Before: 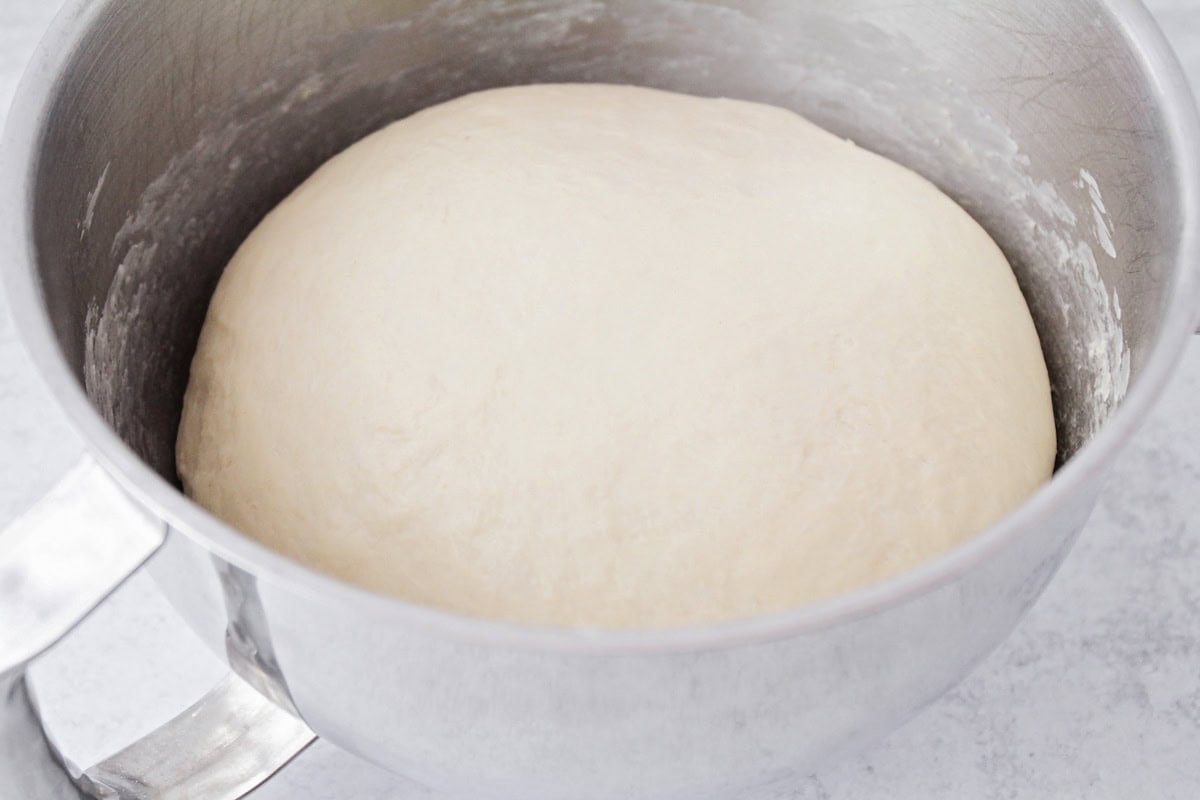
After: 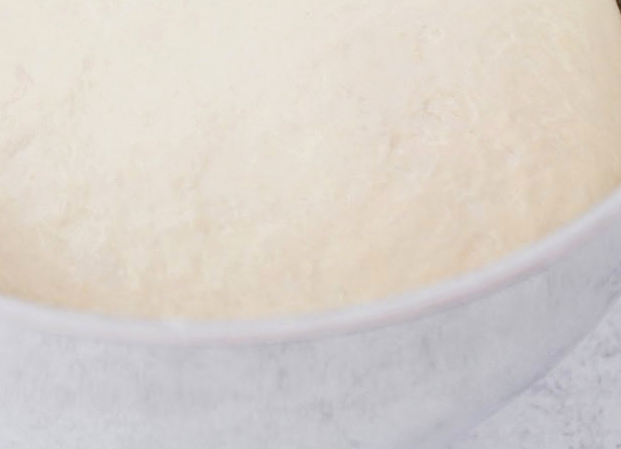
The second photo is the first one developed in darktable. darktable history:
crop: left 34.439%, top 38.686%, right 13.785%, bottom 5.137%
color balance rgb: perceptual saturation grading › global saturation 24.351%, perceptual saturation grading › highlights -24.513%, perceptual saturation grading › mid-tones 24.16%, perceptual saturation grading › shadows 40.102%, perceptual brilliance grading › mid-tones 10.075%, perceptual brilliance grading › shadows 14.273%
local contrast: mode bilateral grid, contrast 20, coarseness 49, detail 120%, midtone range 0.2
